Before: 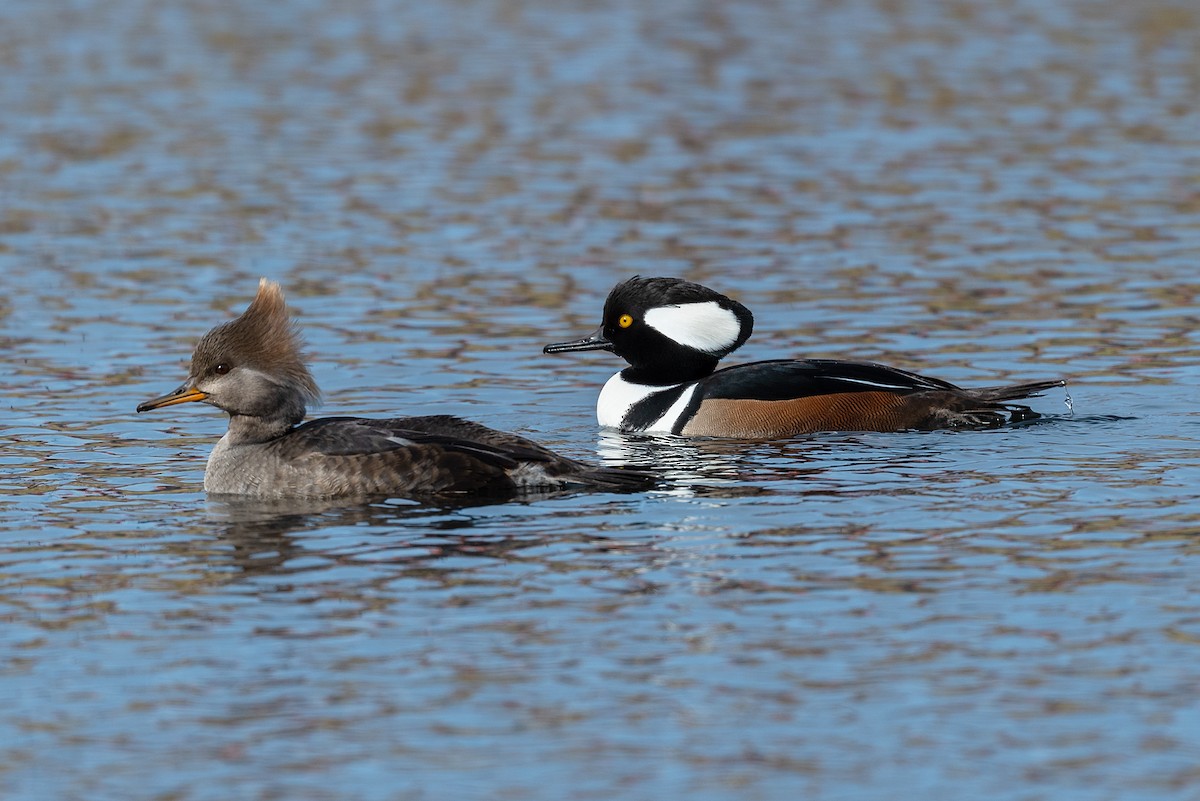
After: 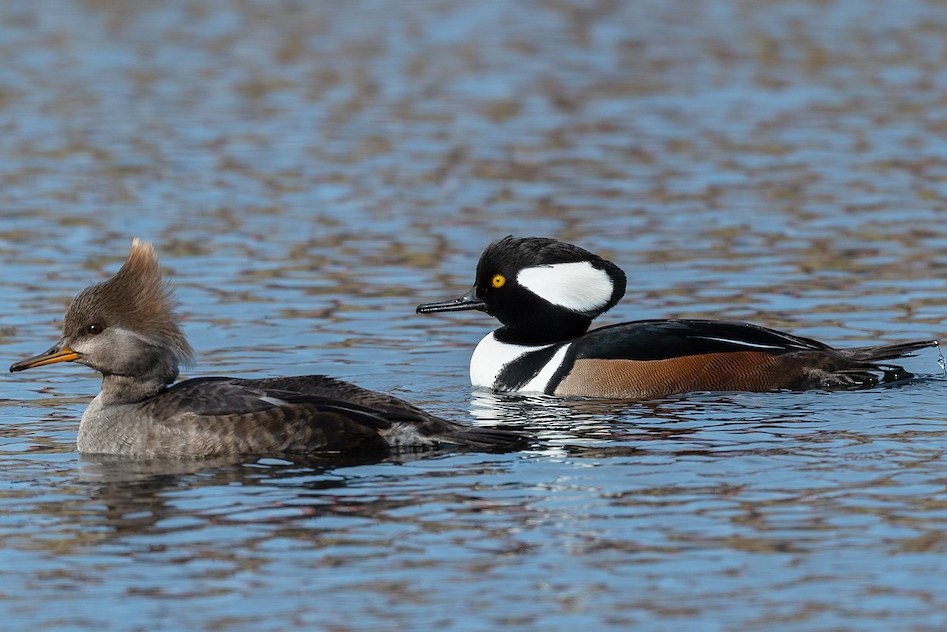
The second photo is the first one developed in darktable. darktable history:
crop and rotate: left 10.652%, top 5.057%, right 10.366%, bottom 16.007%
